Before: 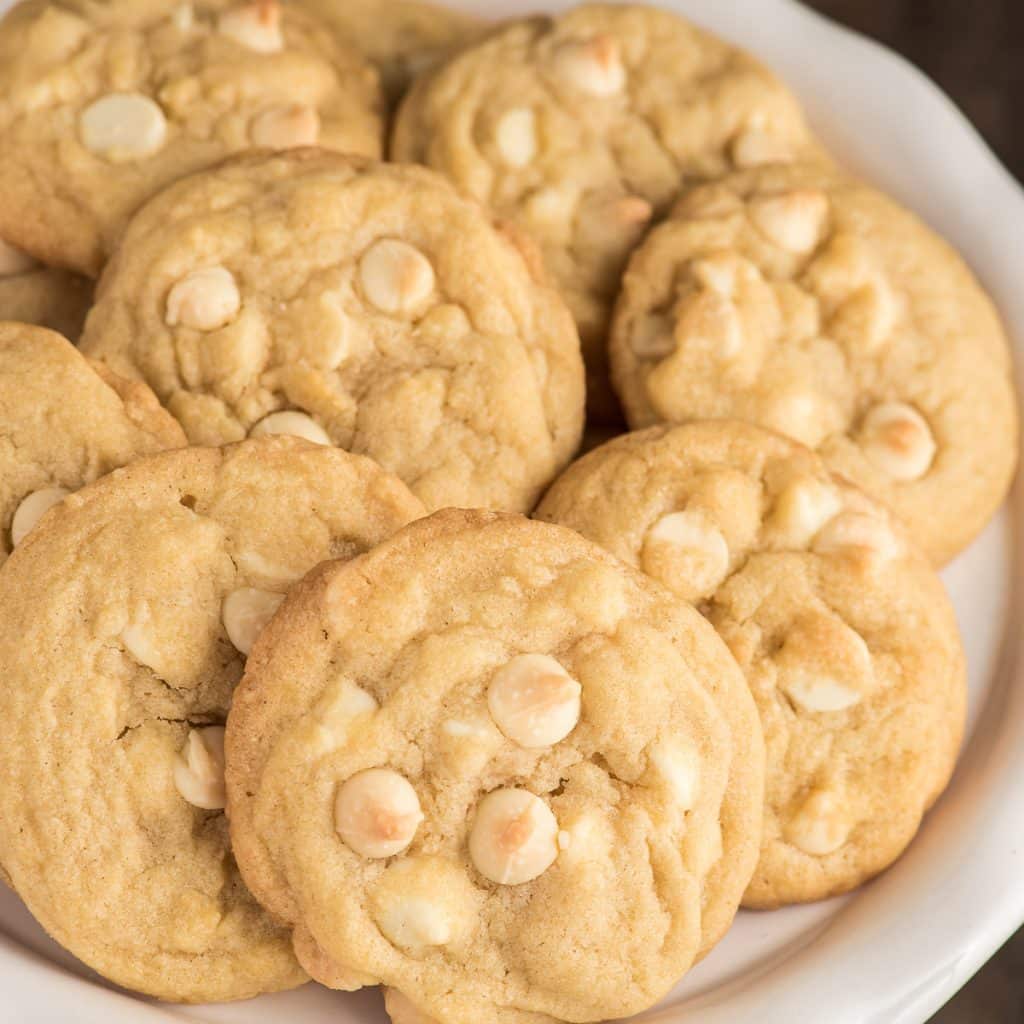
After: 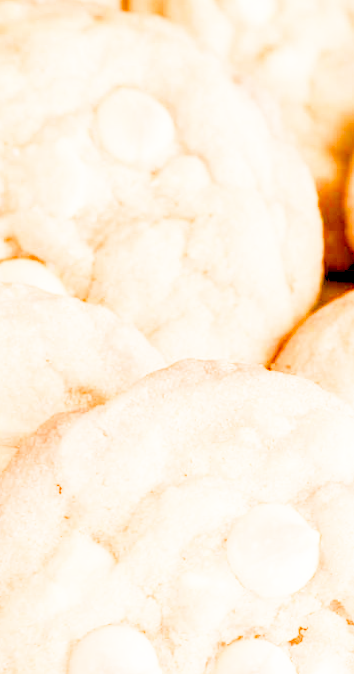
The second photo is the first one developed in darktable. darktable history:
filmic rgb: black relative exposure -7.75 EV, white relative exposure 4.4 EV, threshold 3 EV, target black luminance 0%, hardness 3.76, latitude 50.51%, contrast 1.074, highlights saturation mix 10%, shadows ↔ highlights balance -0.22%, color science v4 (2020), enable highlight reconstruction true
rotate and perspective: rotation -0.013°, lens shift (vertical) -0.027, lens shift (horizontal) 0.178, crop left 0.016, crop right 0.989, crop top 0.082, crop bottom 0.918
rgb levels: levels [[0.027, 0.429, 0.996], [0, 0.5, 1], [0, 0.5, 1]]
crop and rotate: left 29.476%, top 10.214%, right 35.32%, bottom 17.333%
exposure: black level correction 0.001, exposure 2.607 EV, compensate exposure bias true, compensate highlight preservation false
